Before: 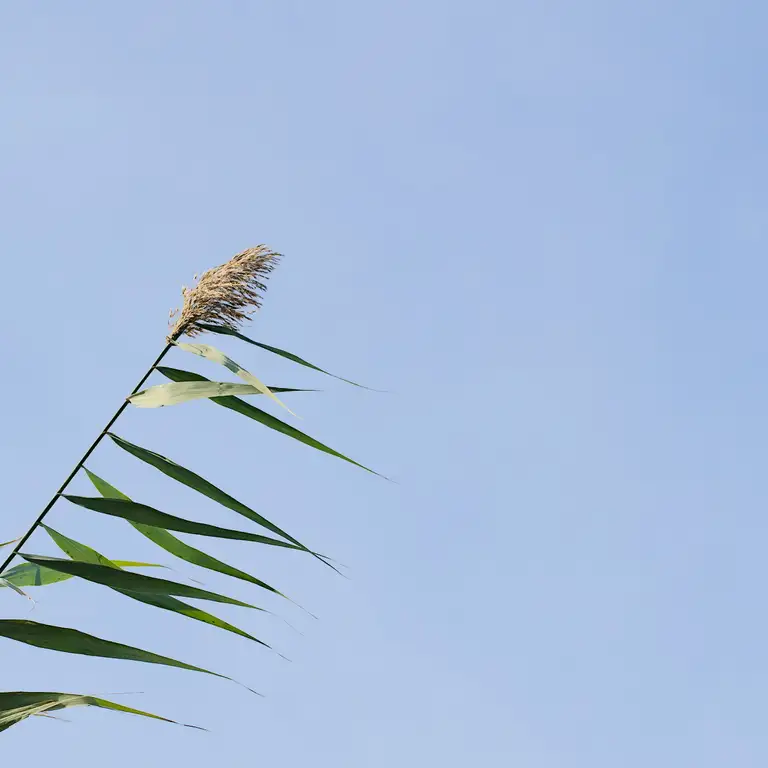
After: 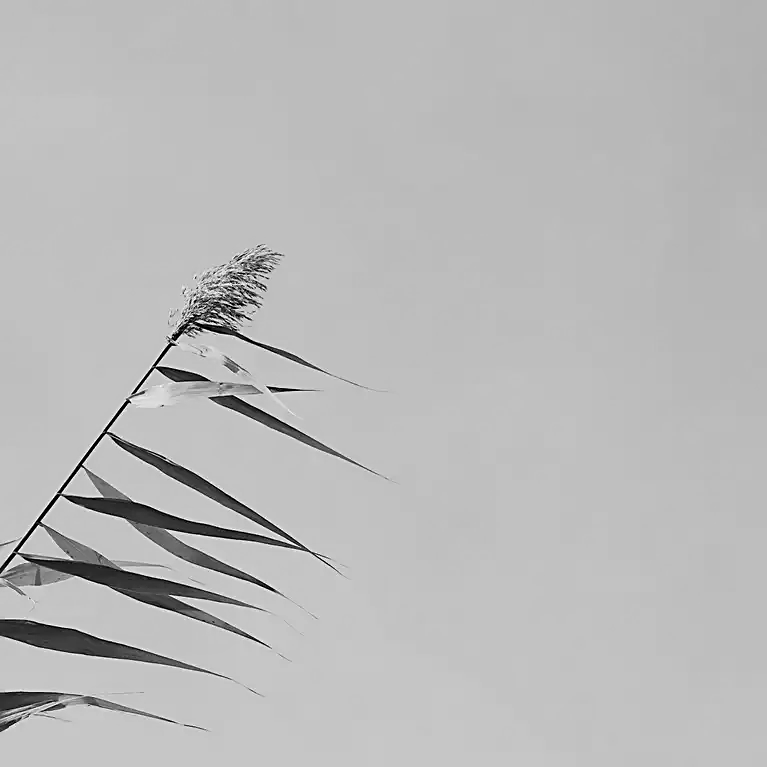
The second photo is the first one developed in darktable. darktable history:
sharpen: on, module defaults
crop and rotate: left 0.126%
monochrome: on, module defaults
